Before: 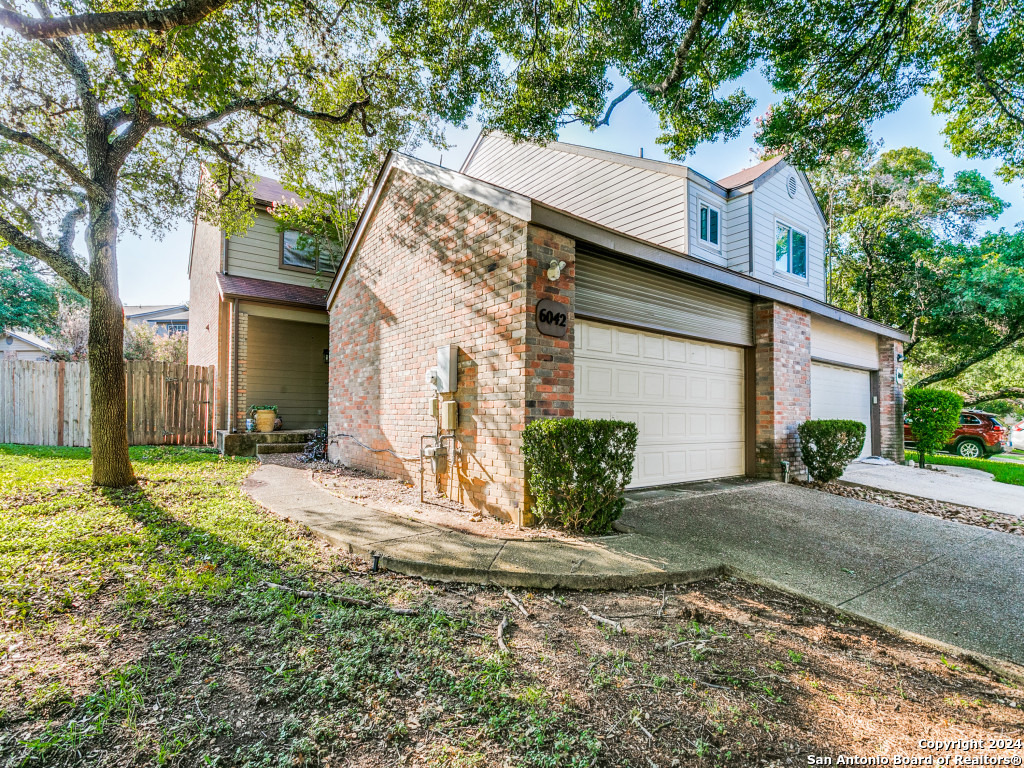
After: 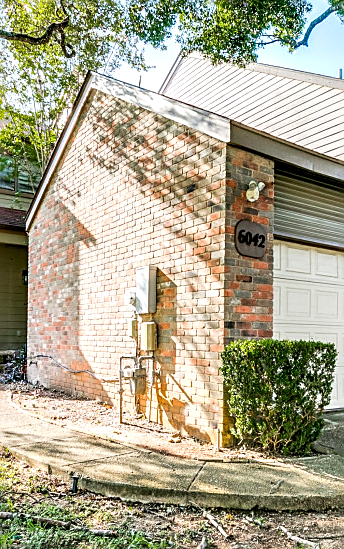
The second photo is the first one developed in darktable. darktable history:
crop and rotate: left 29.424%, top 10.384%, right 36.978%, bottom 18.011%
sharpen: on, module defaults
exposure: black level correction 0.003, exposure 0.38 EV, compensate exposure bias true, compensate highlight preservation false
